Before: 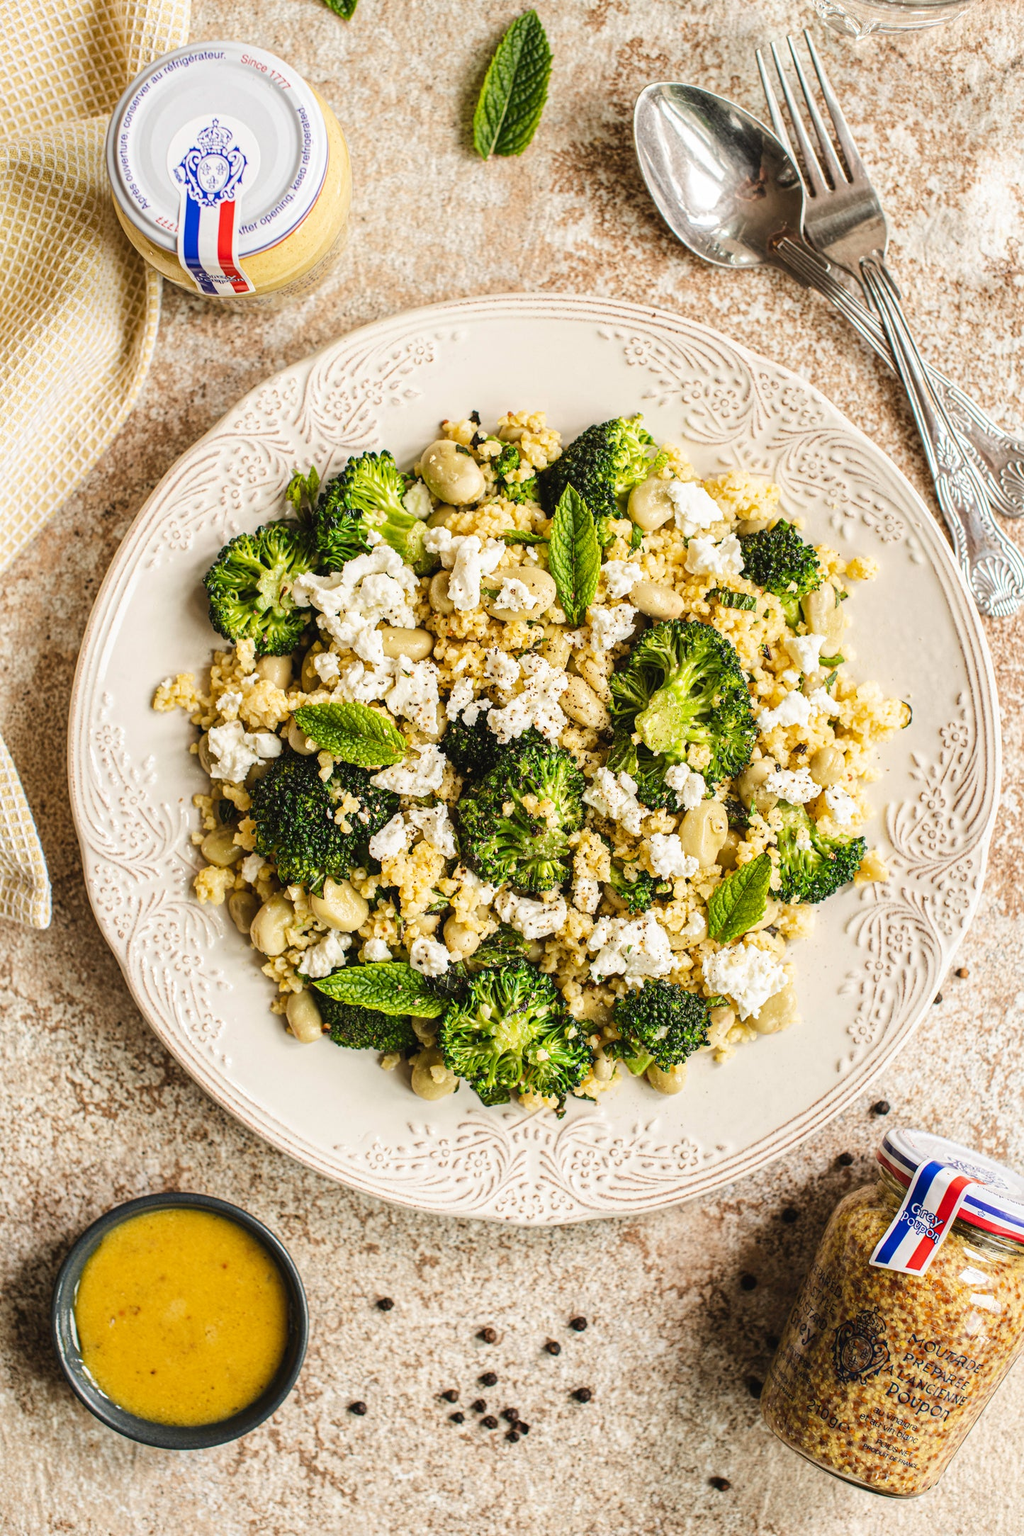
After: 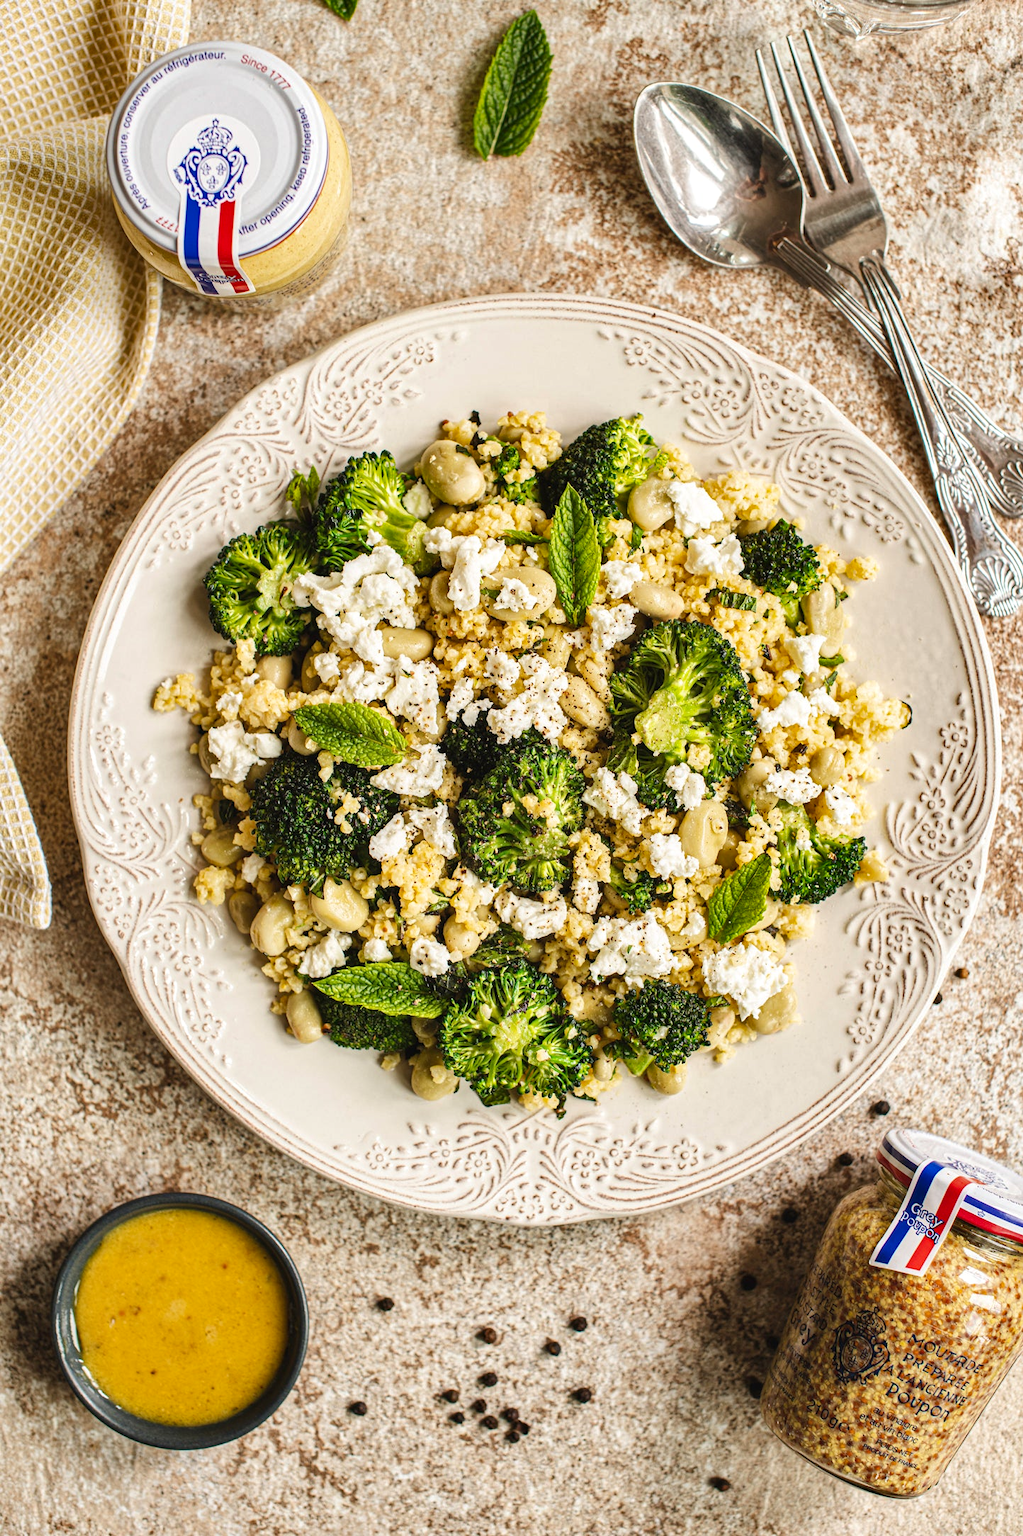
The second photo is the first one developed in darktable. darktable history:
shadows and highlights: shadows 12.07, white point adjustment 1.33, soften with gaussian
